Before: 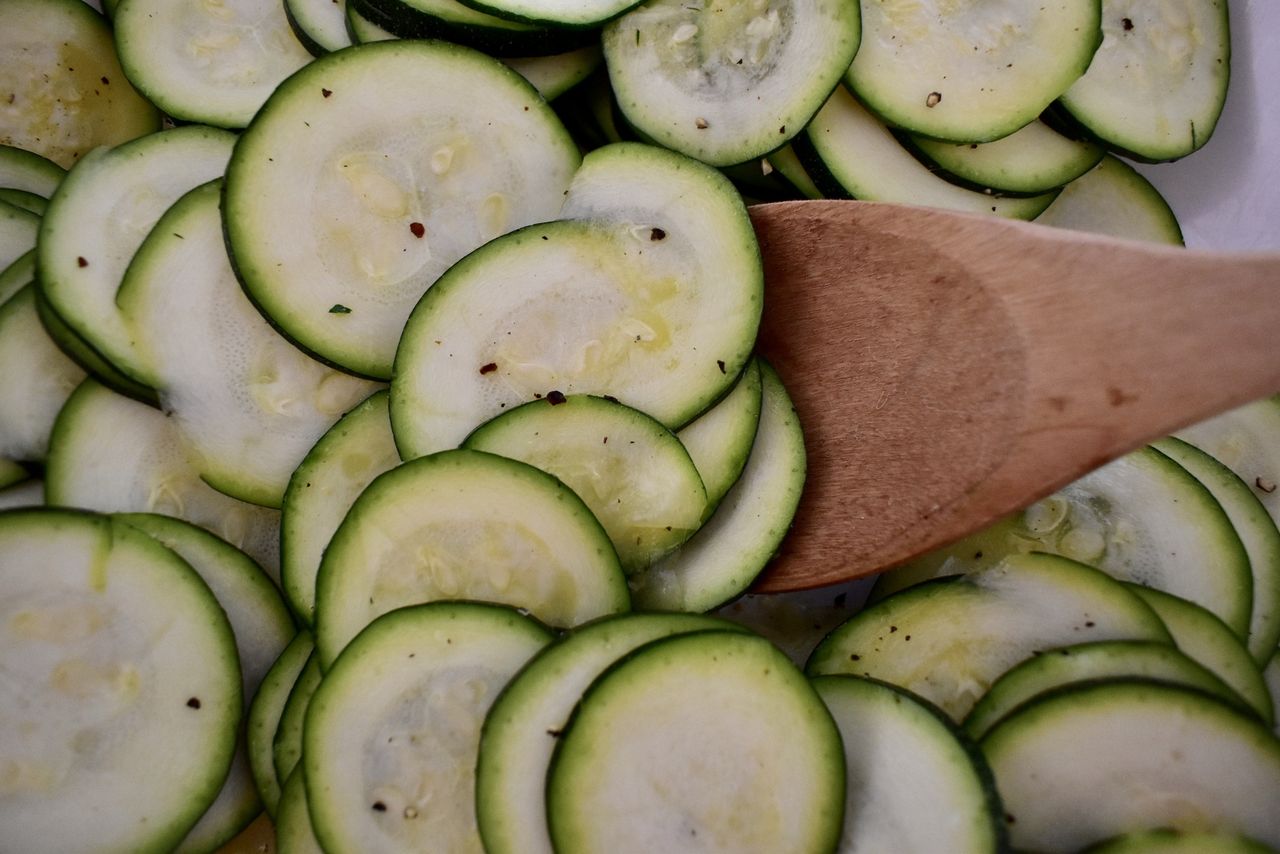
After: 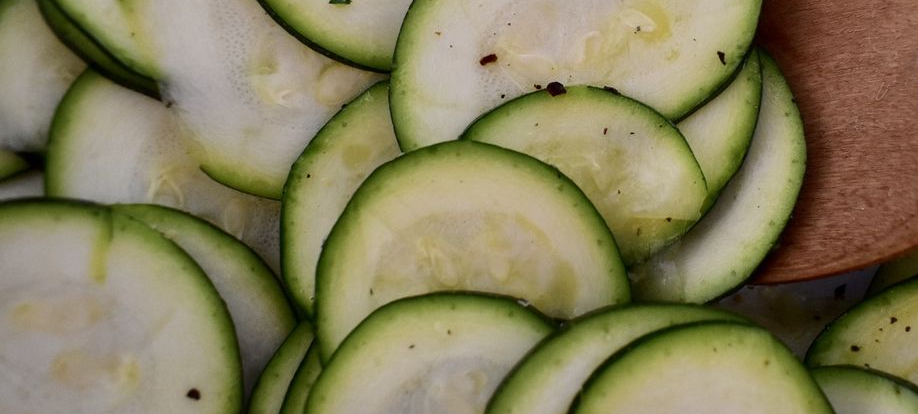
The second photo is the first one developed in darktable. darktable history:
crop: top 36.26%, right 28.212%, bottom 15.17%
